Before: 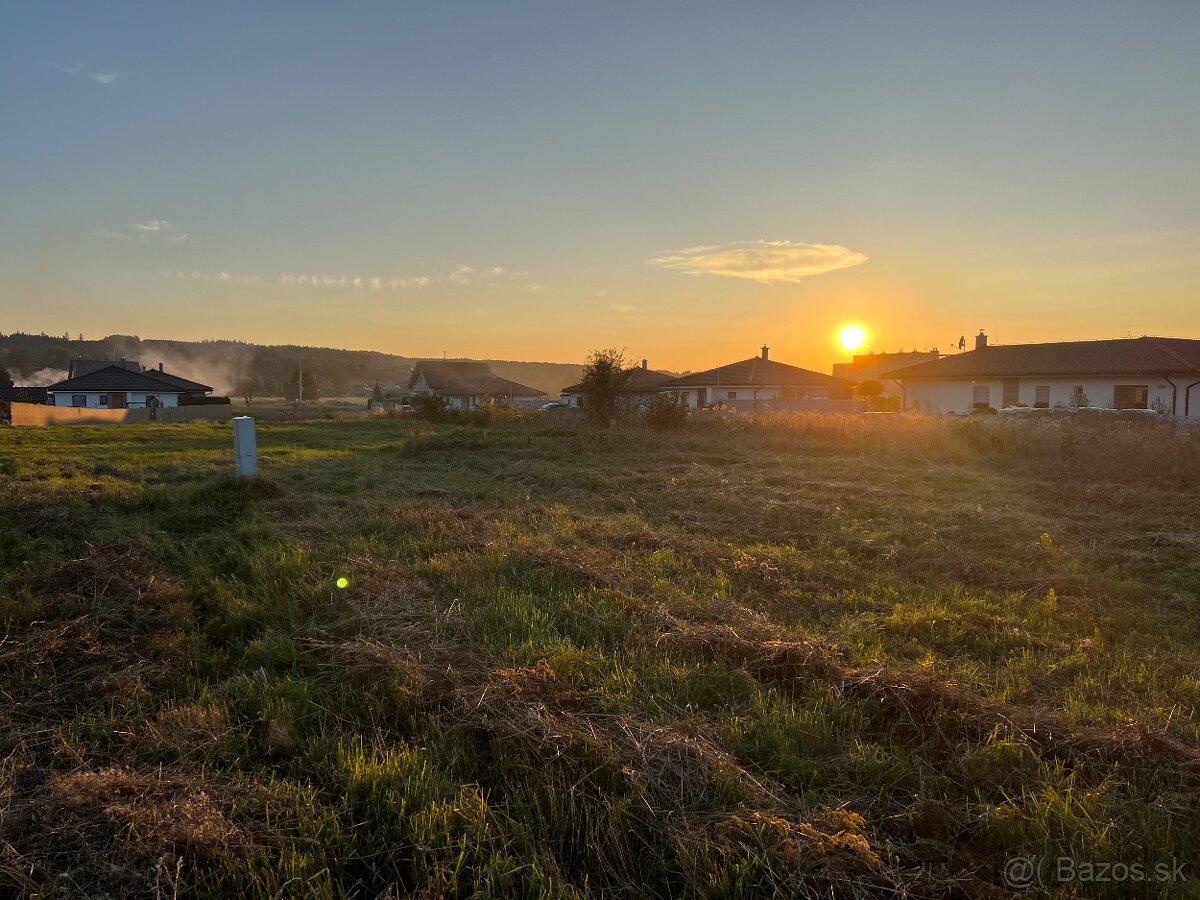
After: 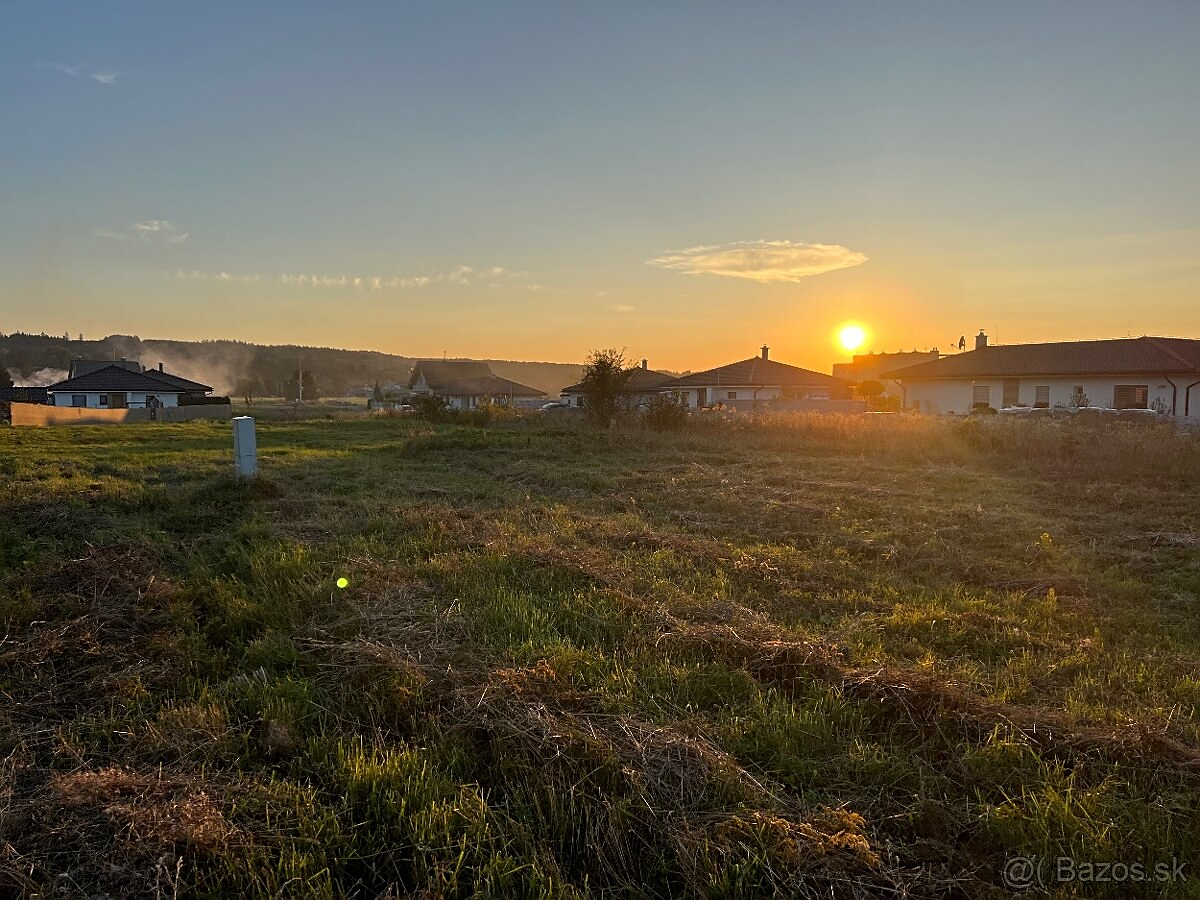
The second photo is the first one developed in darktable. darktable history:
rotate and perspective: crop left 0, crop top 0
sharpen: on, module defaults
